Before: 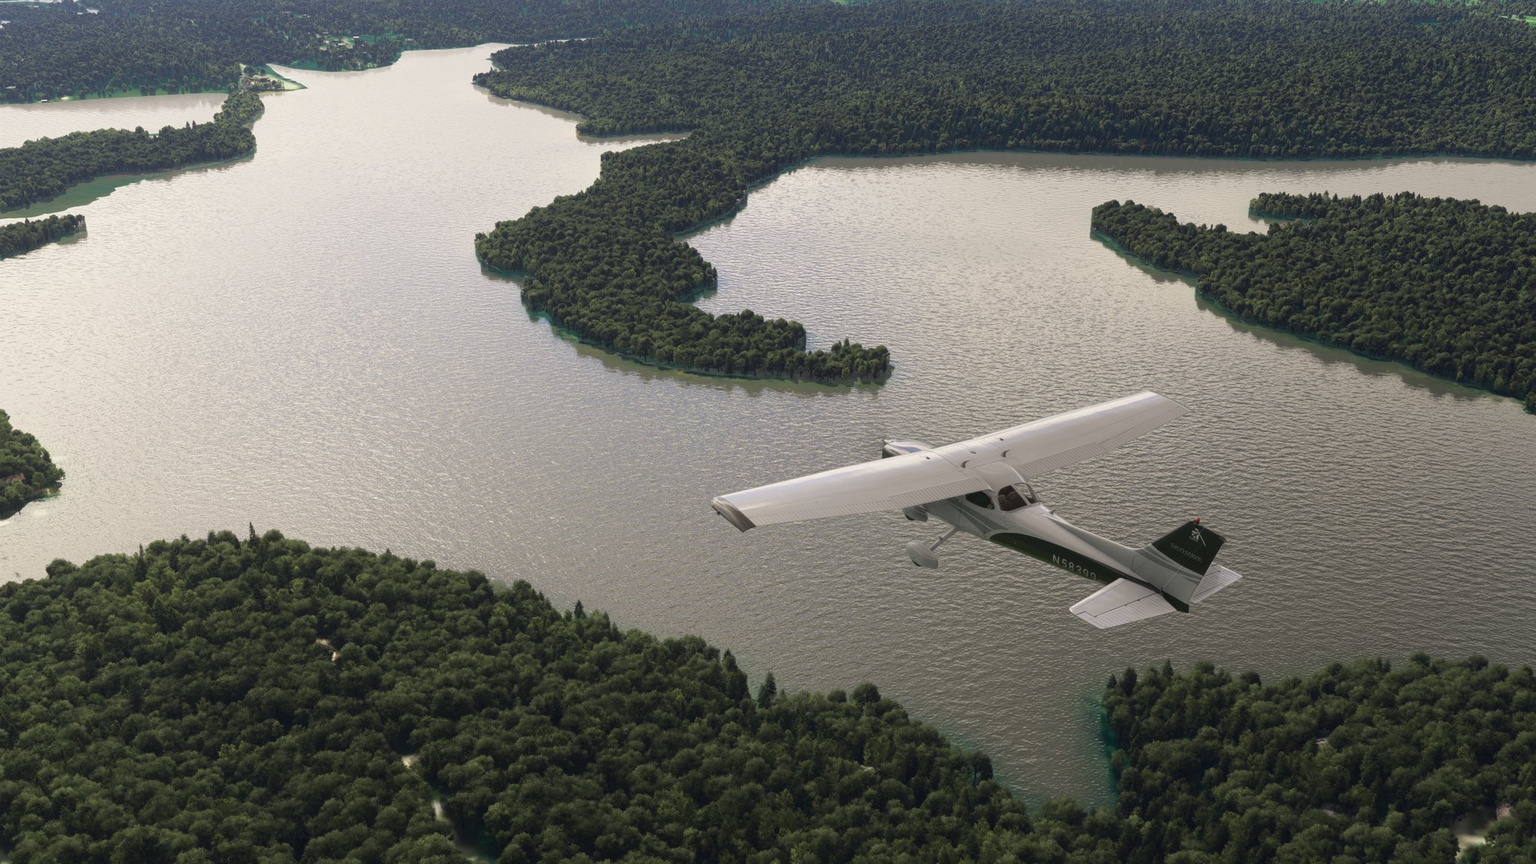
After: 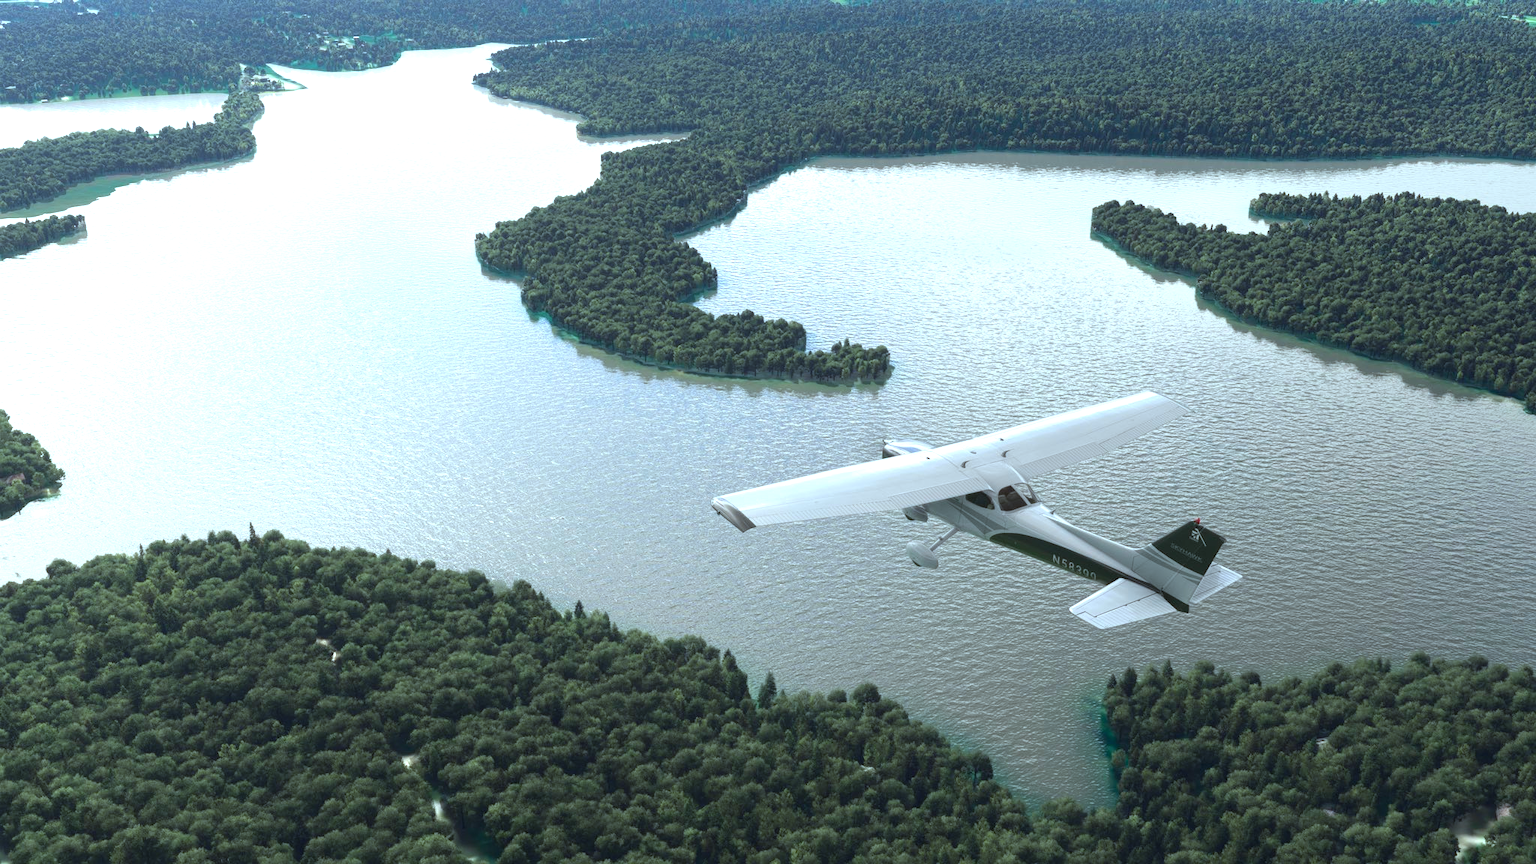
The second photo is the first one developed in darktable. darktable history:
color correction: highlights a* -10.69, highlights b* -19.19
exposure: black level correction 0.001, exposure 0.955 EV, compensate exposure bias true, compensate highlight preservation false
tone equalizer: on, module defaults
